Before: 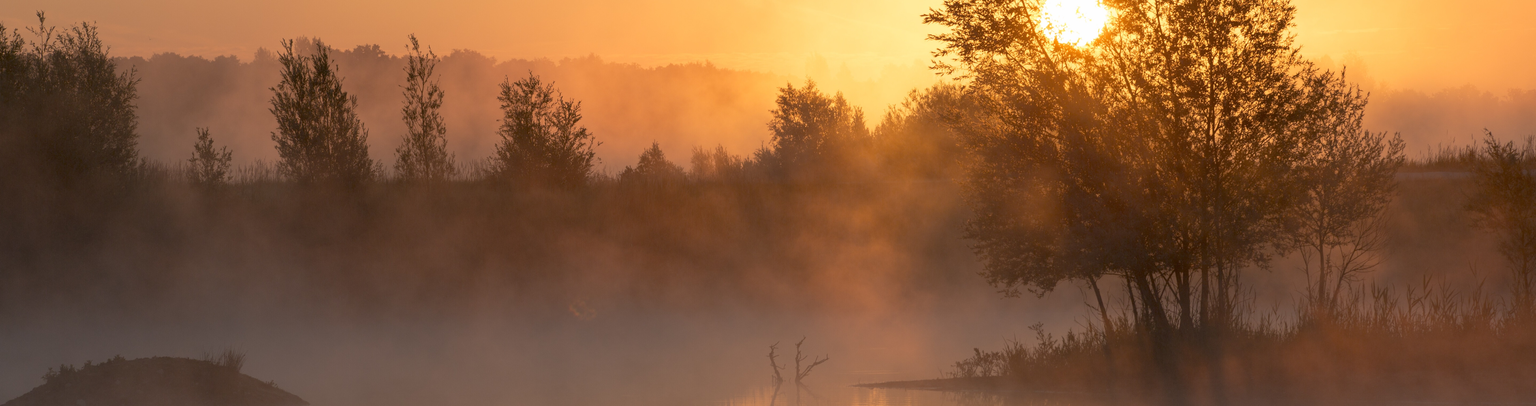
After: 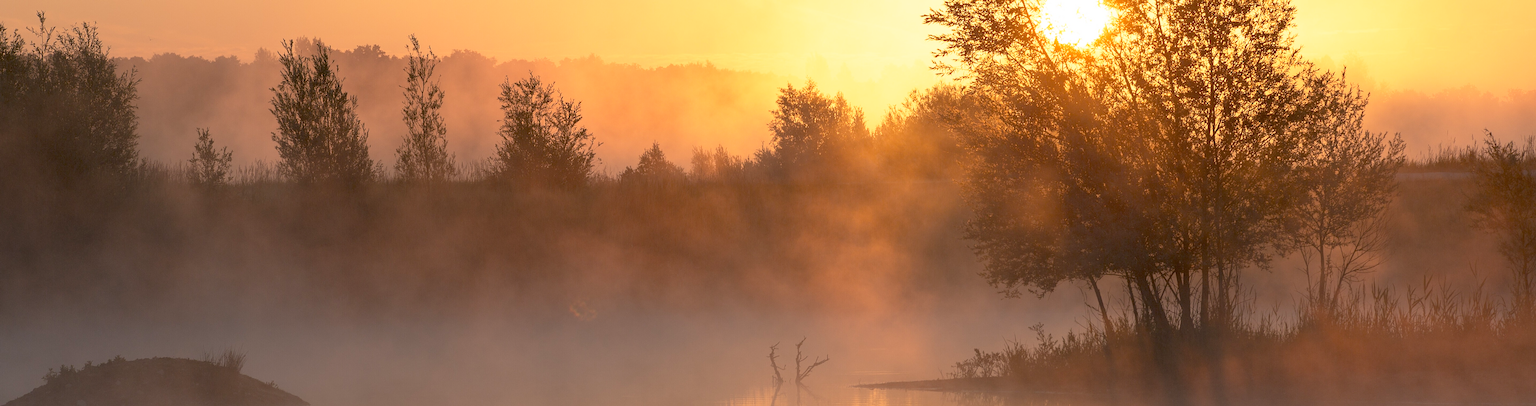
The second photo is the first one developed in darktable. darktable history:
sharpen: on, module defaults
base curve: curves: ch0 [(0, 0) (0.579, 0.807) (1, 1)], preserve colors none
